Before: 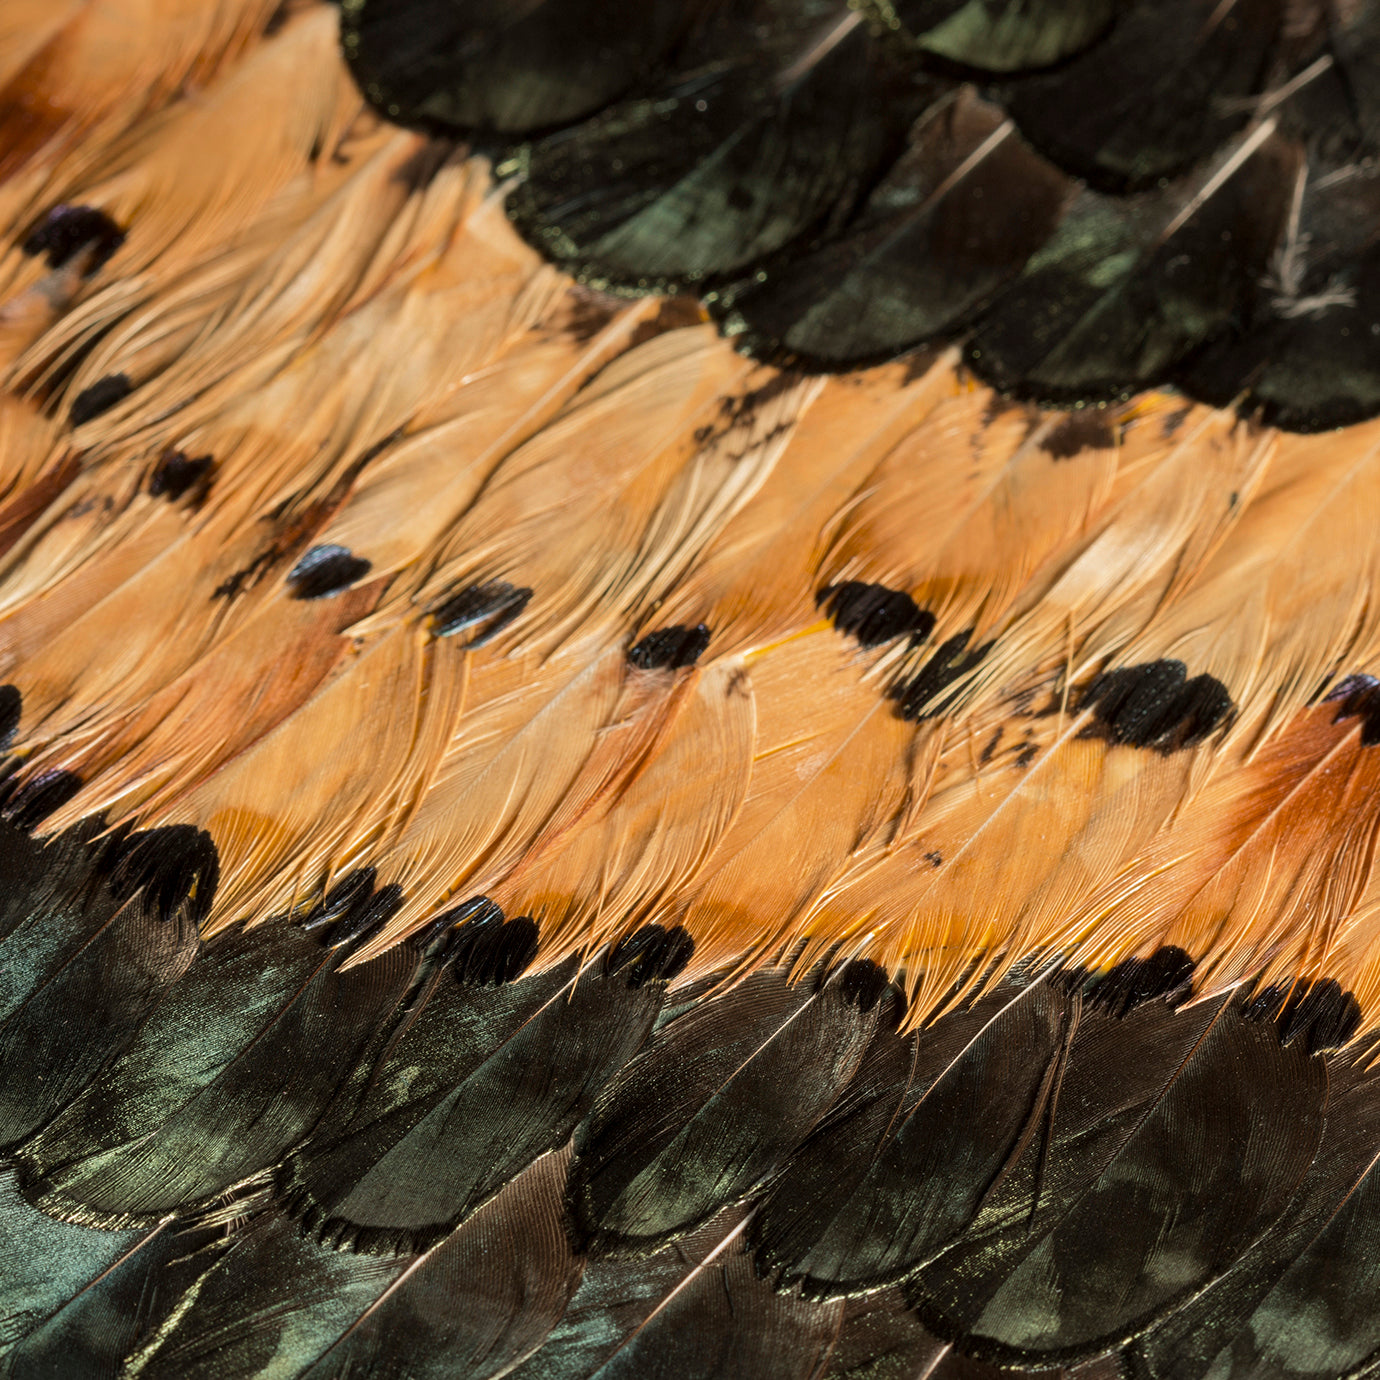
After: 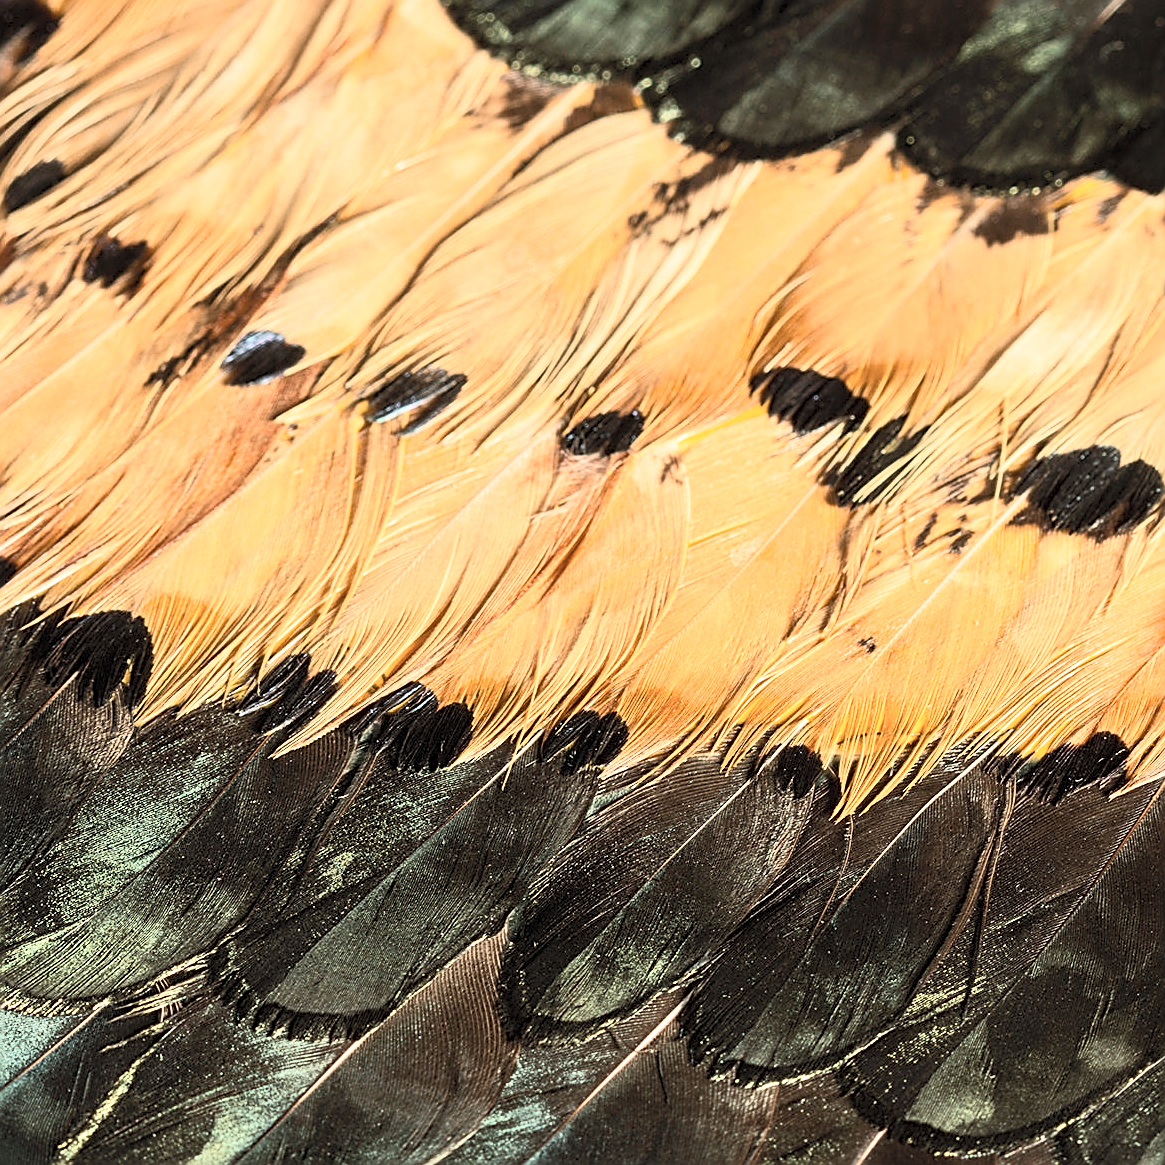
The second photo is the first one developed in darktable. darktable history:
crop and rotate: left 4.842%, top 15.51%, right 10.668%
contrast brightness saturation: contrast 0.39, brightness 0.53
sharpen: amount 1
